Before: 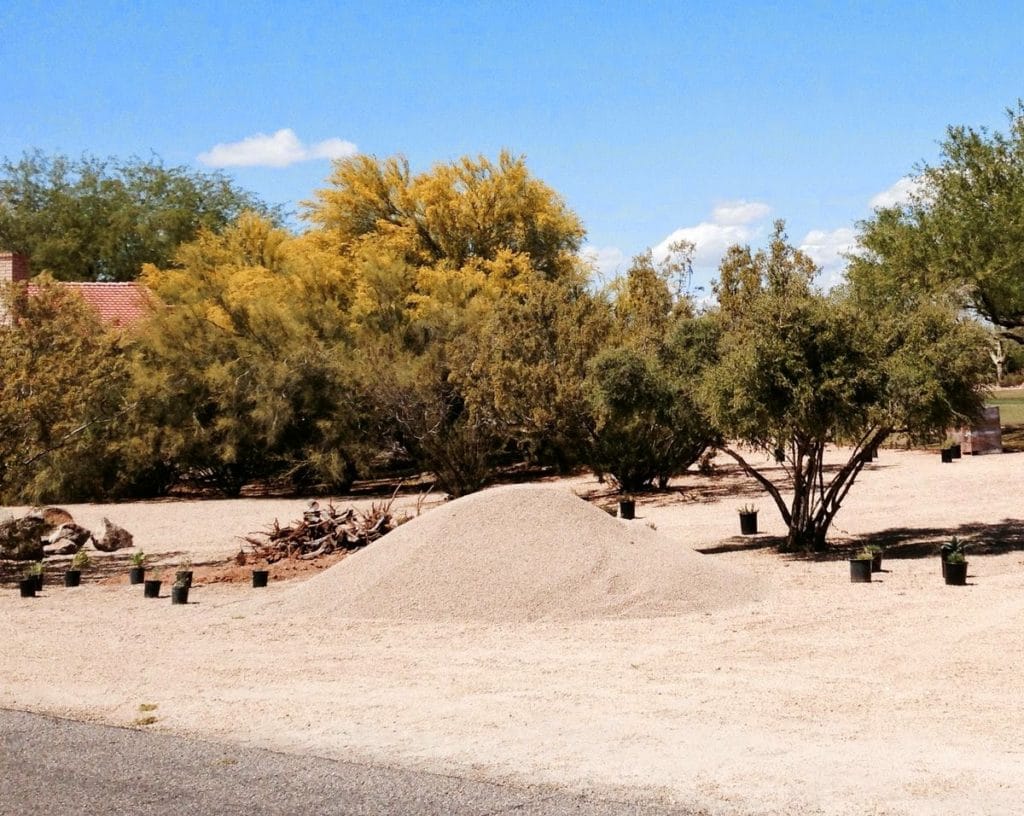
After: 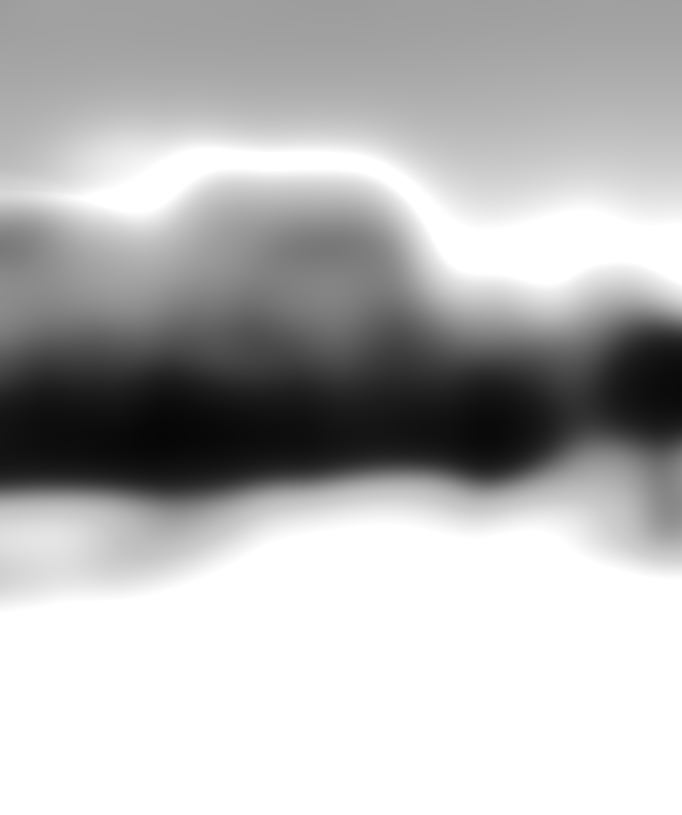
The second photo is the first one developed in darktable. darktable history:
crop and rotate: left 14.385%, right 18.948%
exposure: exposure 1.223 EV, compensate highlight preservation false
graduated density: rotation -0.352°, offset 57.64
white balance: red 1.004, blue 1.024
lowpass: radius 31.92, contrast 1.72, brightness -0.98, saturation 0.94
tone equalizer: -8 EV -1.08 EV, -7 EV -1.01 EV, -6 EV -0.867 EV, -5 EV -0.578 EV, -3 EV 0.578 EV, -2 EV 0.867 EV, -1 EV 1.01 EV, +0 EV 1.08 EV, edges refinement/feathering 500, mask exposure compensation -1.57 EV, preserve details no
color zones: curves: ch0 [(0.002, 0.589) (0.107, 0.484) (0.146, 0.249) (0.217, 0.352) (0.309, 0.525) (0.39, 0.404) (0.455, 0.169) (0.597, 0.055) (0.724, 0.212) (0.775, 0.691) (0.869, 0.571) (1, 0.587)]; ch1 [(0, 0) (0.143, 0) (0.286, 0) (0.429, 0) (0.571, 0) (0.714, 0) (0.857, 0)]
